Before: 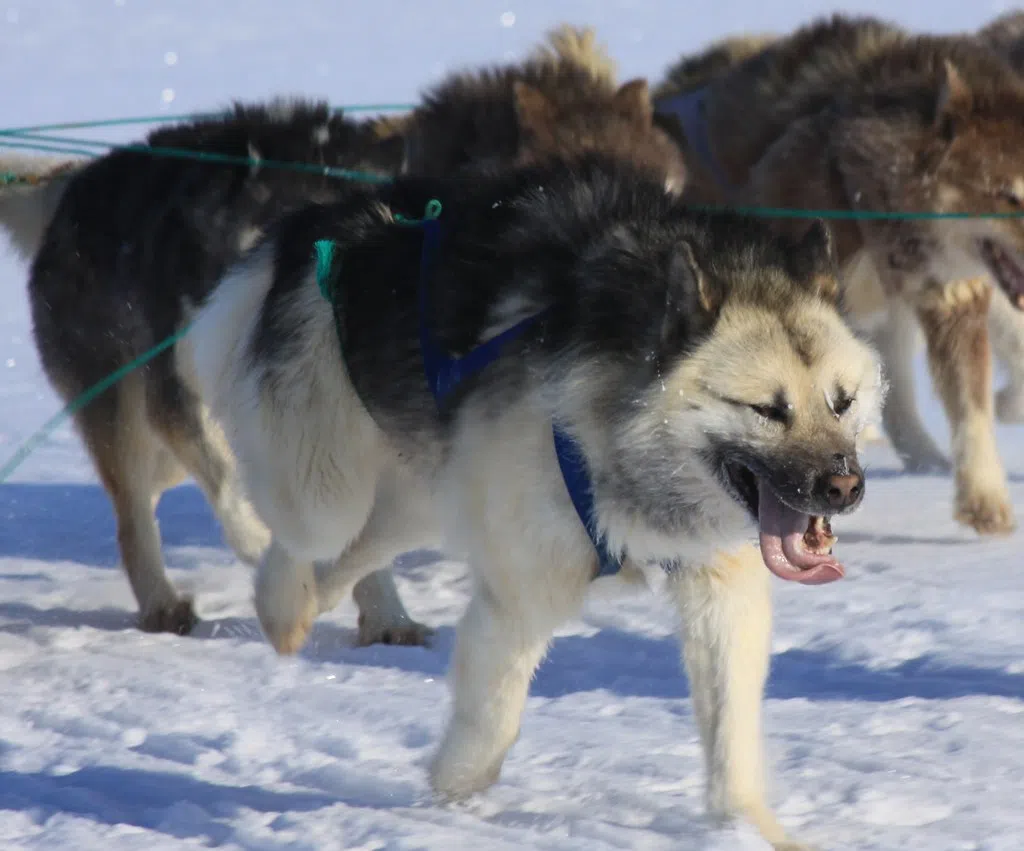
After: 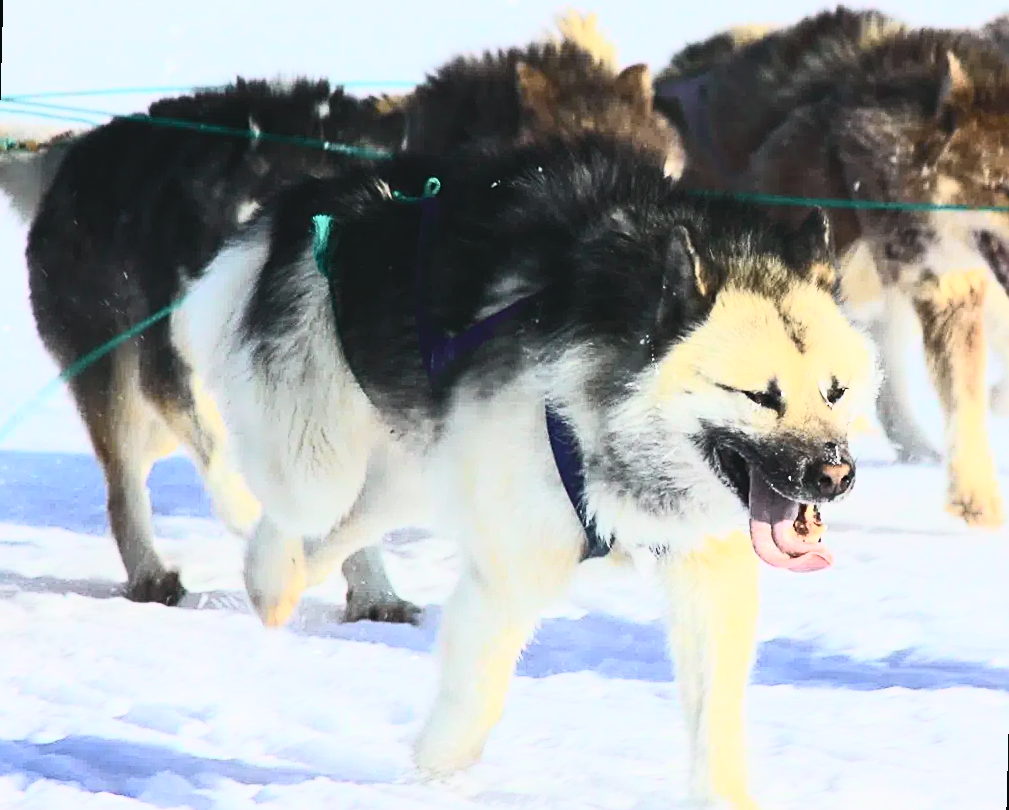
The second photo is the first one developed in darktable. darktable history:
tone equalizer: -8 EV -0.417 EV, -7 EV -0.389 EV, -6 EV -0.333 EV, -5 EV -0.222 EV, -3 EV 0.222 EV, -2 EV 0.333 EV, -1 EV 0.389 EV, +0 EV 0.417 EV, edges refinement/feathering 500, mask exposure compensation -1.57 EV, preserve details no
sharpen: on, module defaults
contrast brightness saturation: contrast 0.39, brightness 0.53
rotate and perspective: rotation 1.57°, crop left 0.018, crop right 0.982, crop top 0.039, crop bottom 0.961
tone curve: curves: ch0 [(0, 0.028) (0.037, 0.05) (0.123, 0.108) (0.19, 0.164) (0.269, 0.247) (0.475, 0.533) (0.595, 0.695) (0.718, 0.823) (0.855, 0.913) (1, 0.982)]; ch1 [(0, 0) (0.243, 0.245) (0.427, 0.41) (0.493, 0.481) (0.505, 0.502) (0.536, 0.545) (0.56, 0.582) (0.611, 0.644) (0.769, 0.807) (1, 1)]; ch2 [(0, 0) (0.249, 0.216) (0.349, 0.321) (0.424, 0.442) (0.476, 0.483) (0.498, 0.499) (0.517, 0.519) (0.532, 0.55) (0.569, 0.608) (0.614, 0.661) (0.706, 0.75) (0.808, 0.809) (0.991, 0.968)], color space Lab, independent channels, preserve colors none
